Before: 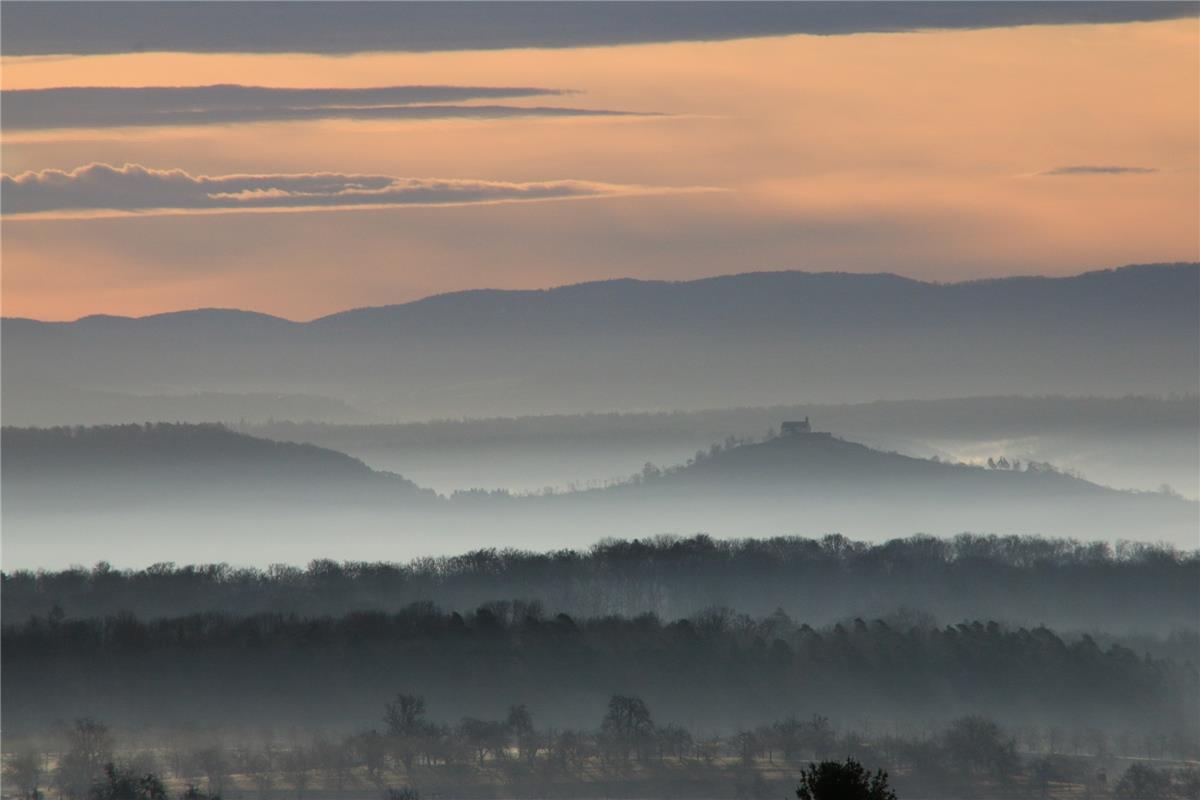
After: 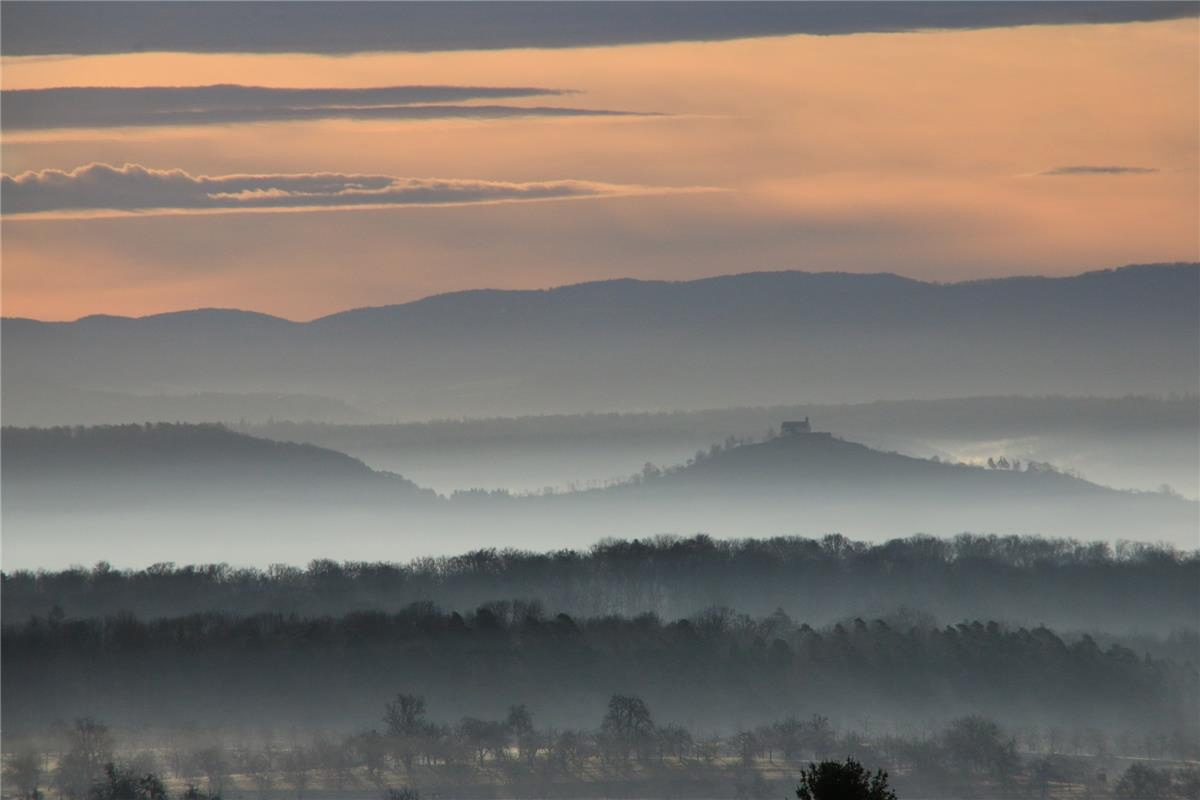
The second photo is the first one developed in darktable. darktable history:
shadows and highlights: low approximation 0.01, soften with gaussian
vignetting: fall-off start 100.29%, brightness -0.287
